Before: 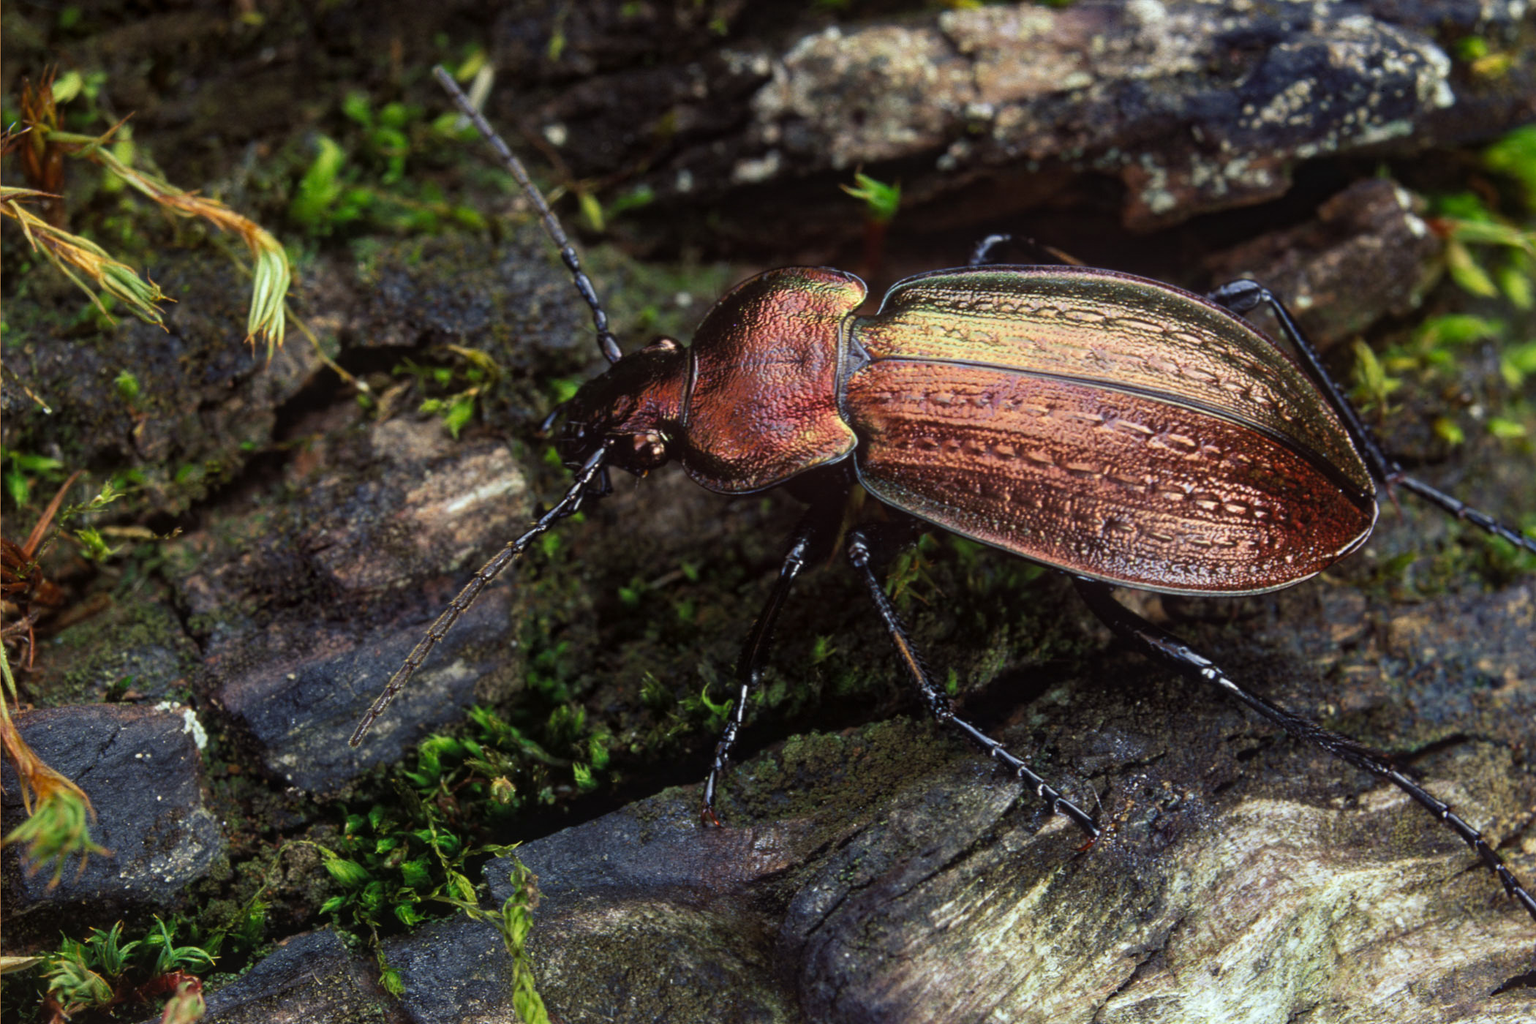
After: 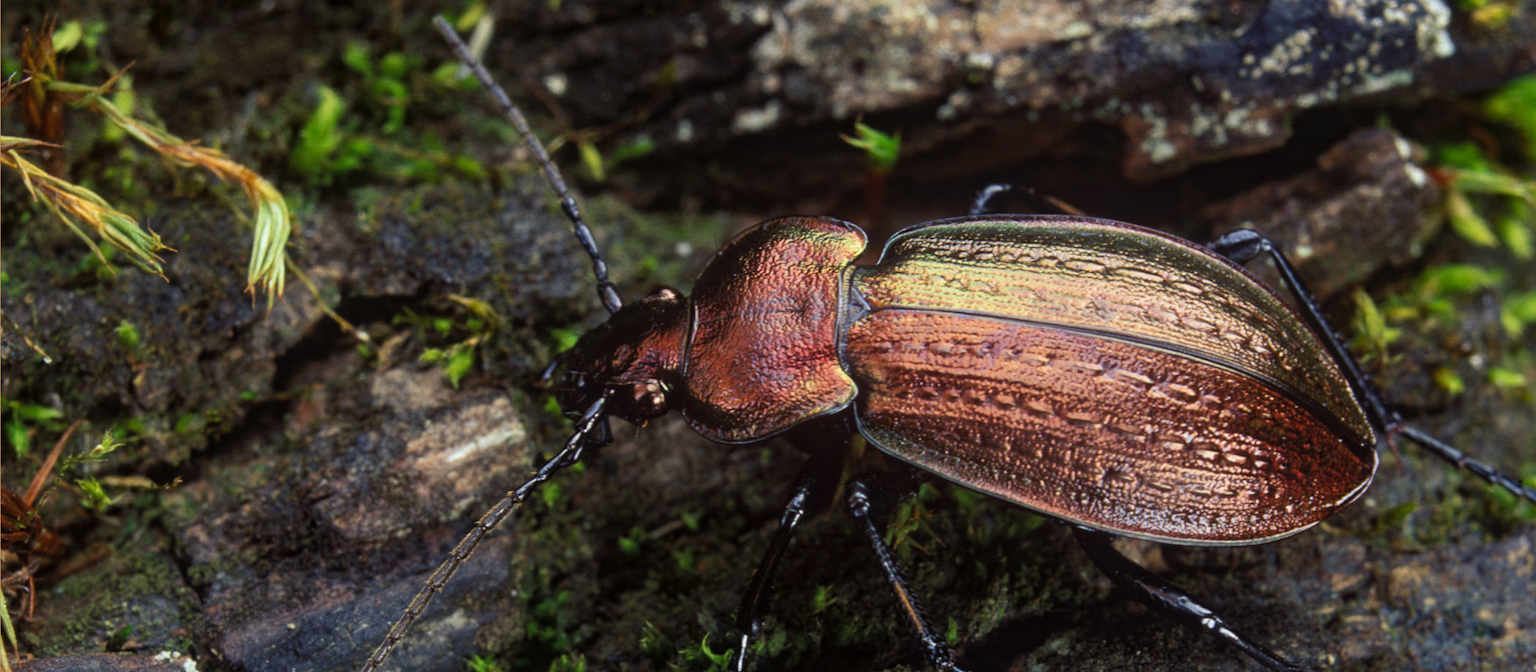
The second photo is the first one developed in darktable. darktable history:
crop and rotate: top 4.934%, bottom 29.326%
